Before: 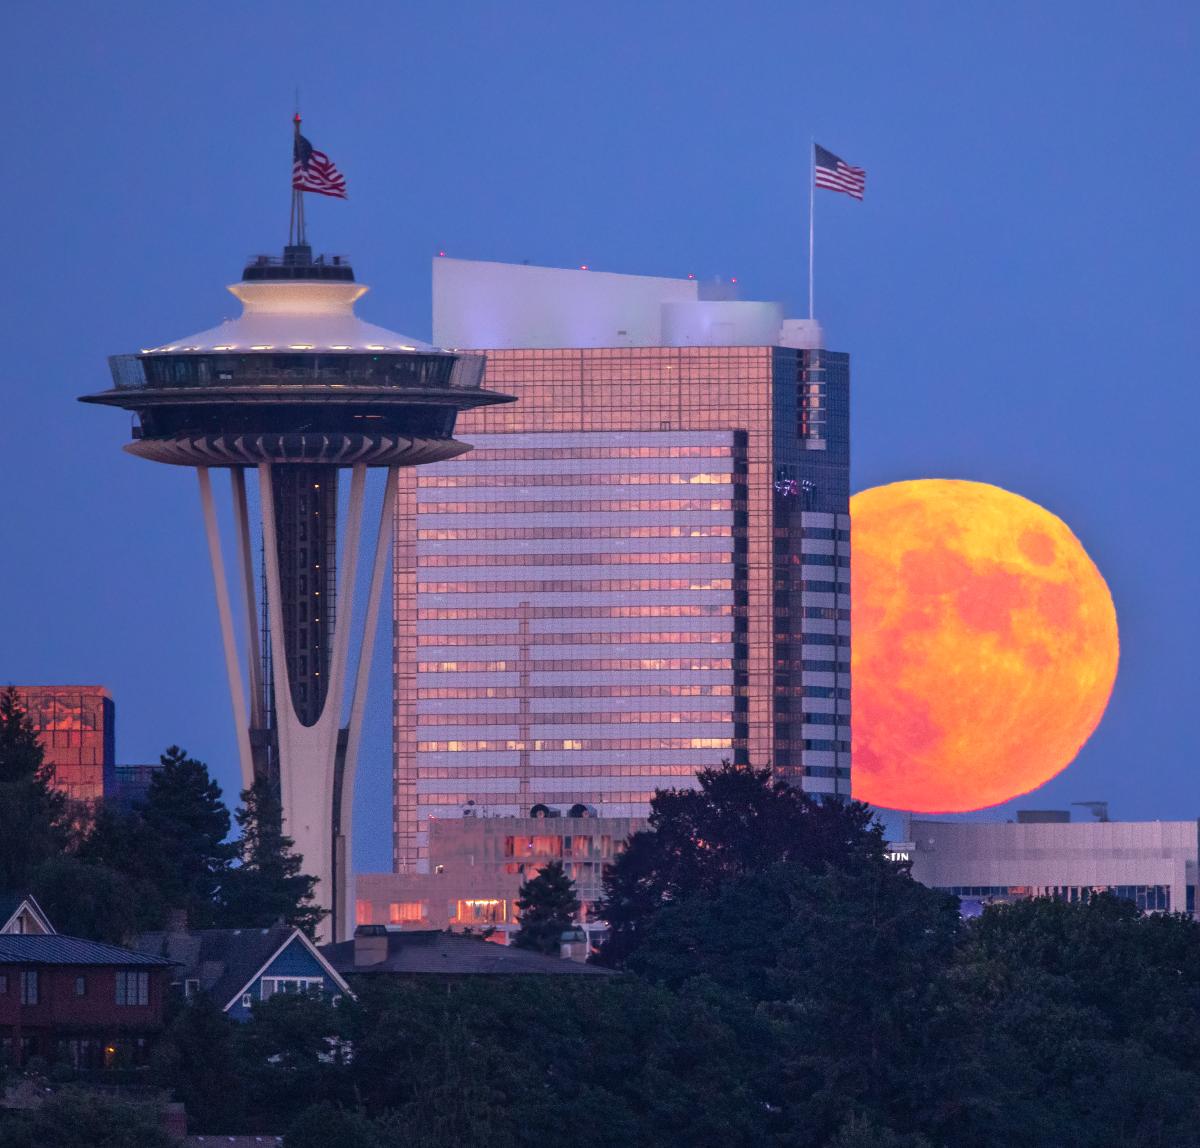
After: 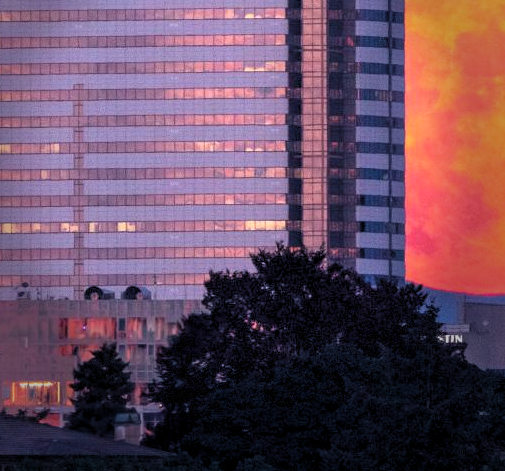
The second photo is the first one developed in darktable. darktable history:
tone equalizer: on, module defaults
levels: levels [0.073, 0.497, 0.972]
vignetting: fall-off start 68.33%, fall-off radius 30%, saturation 0.042, center (-0.066, -0.311), width/height ratio 0.992, shape 0.85, dithering 8-bit output
crop: left 37.221%, top 45.169%, right 20.63%, bottom 13.777%
